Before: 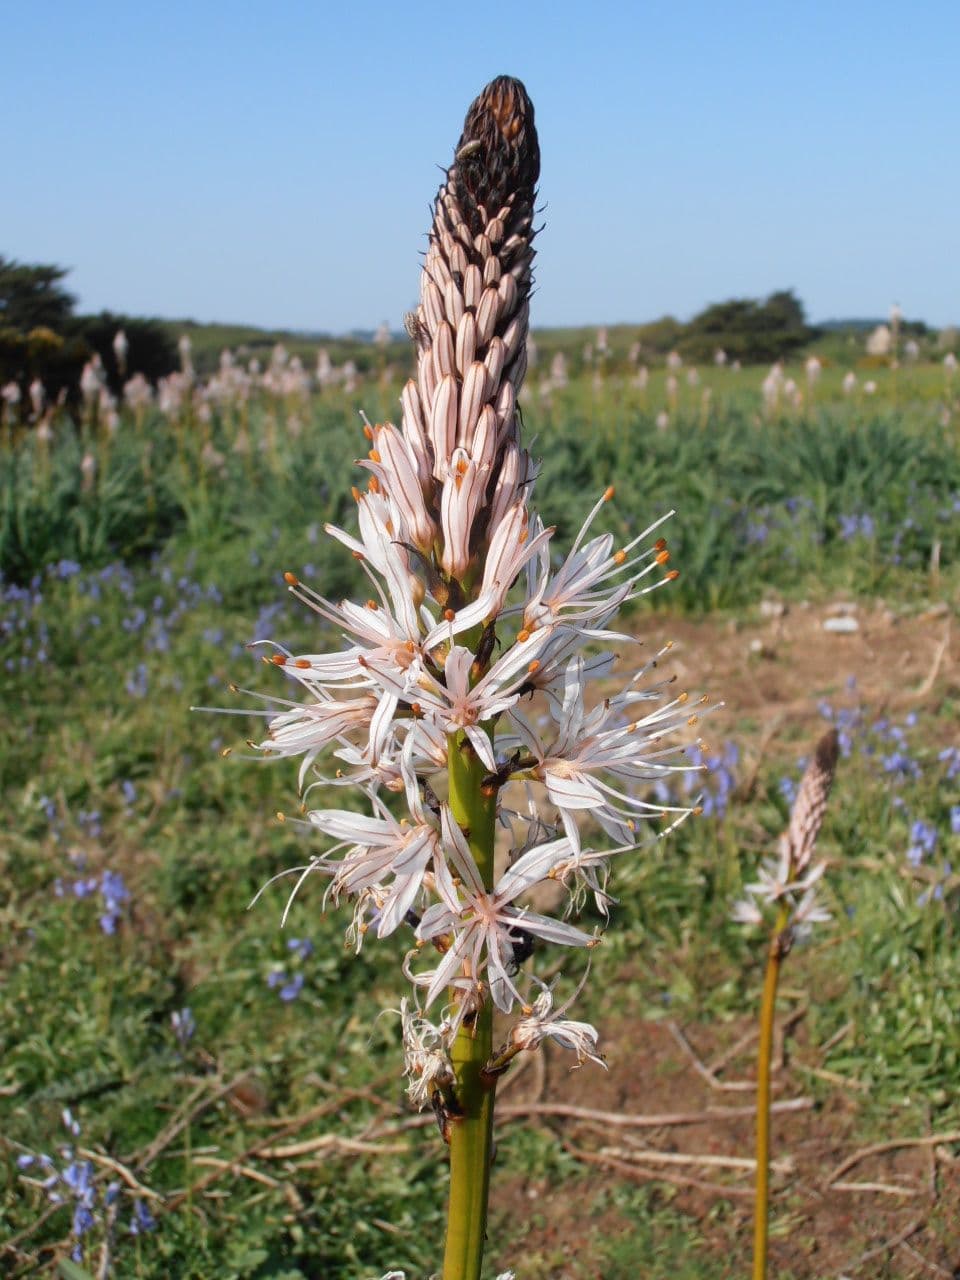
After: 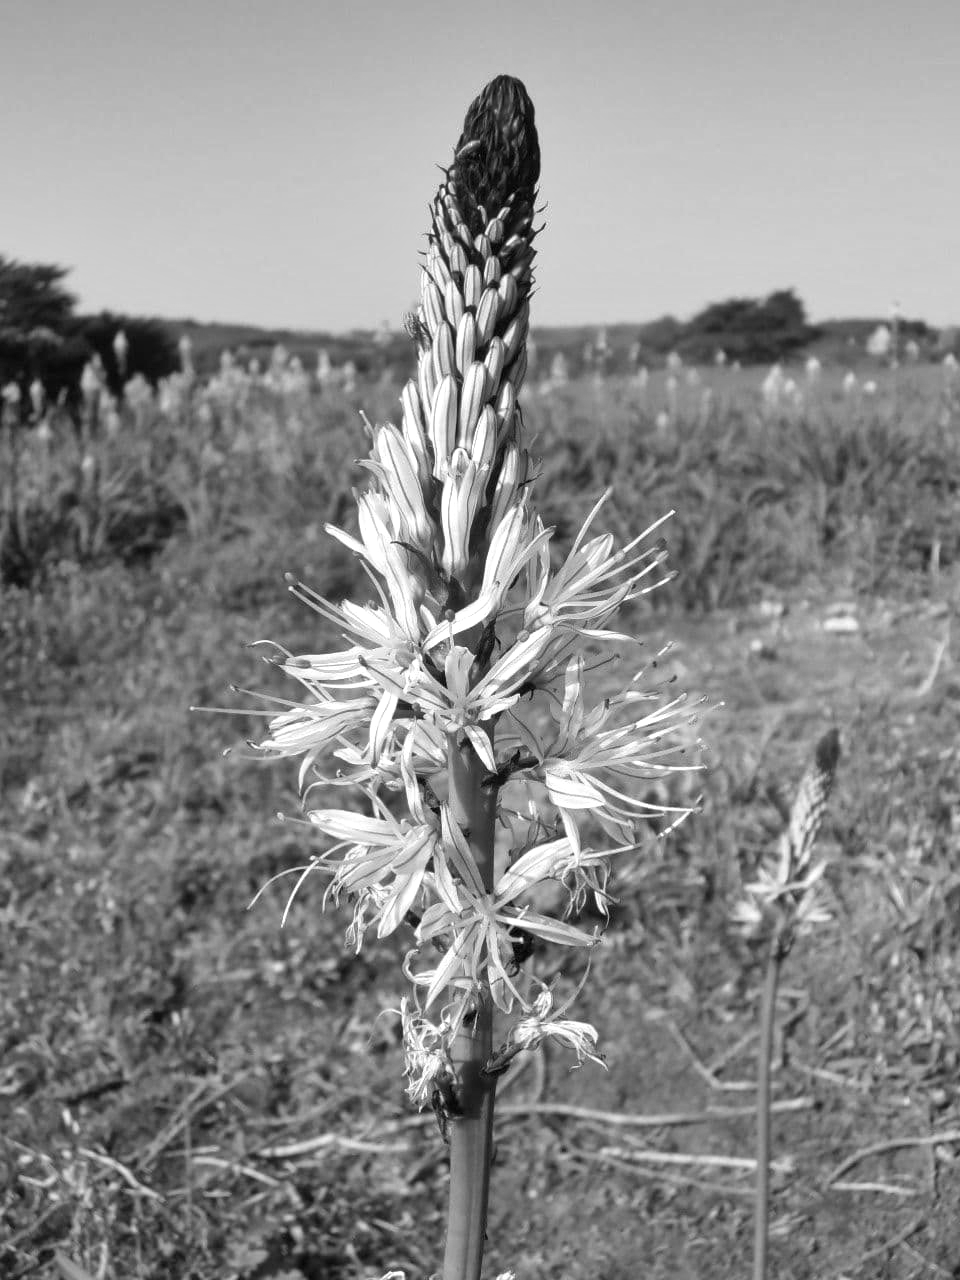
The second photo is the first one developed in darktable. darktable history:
monochrome: a -35.87, b 49.73, size 1.7
shadows and highlights: shadows 43.71, white point adjustment -1.46, soften with gaussian
exposure: black level correction 0.001, exposure 0.5 EV, compensate exposure bias true, compensate highlight preservation false
